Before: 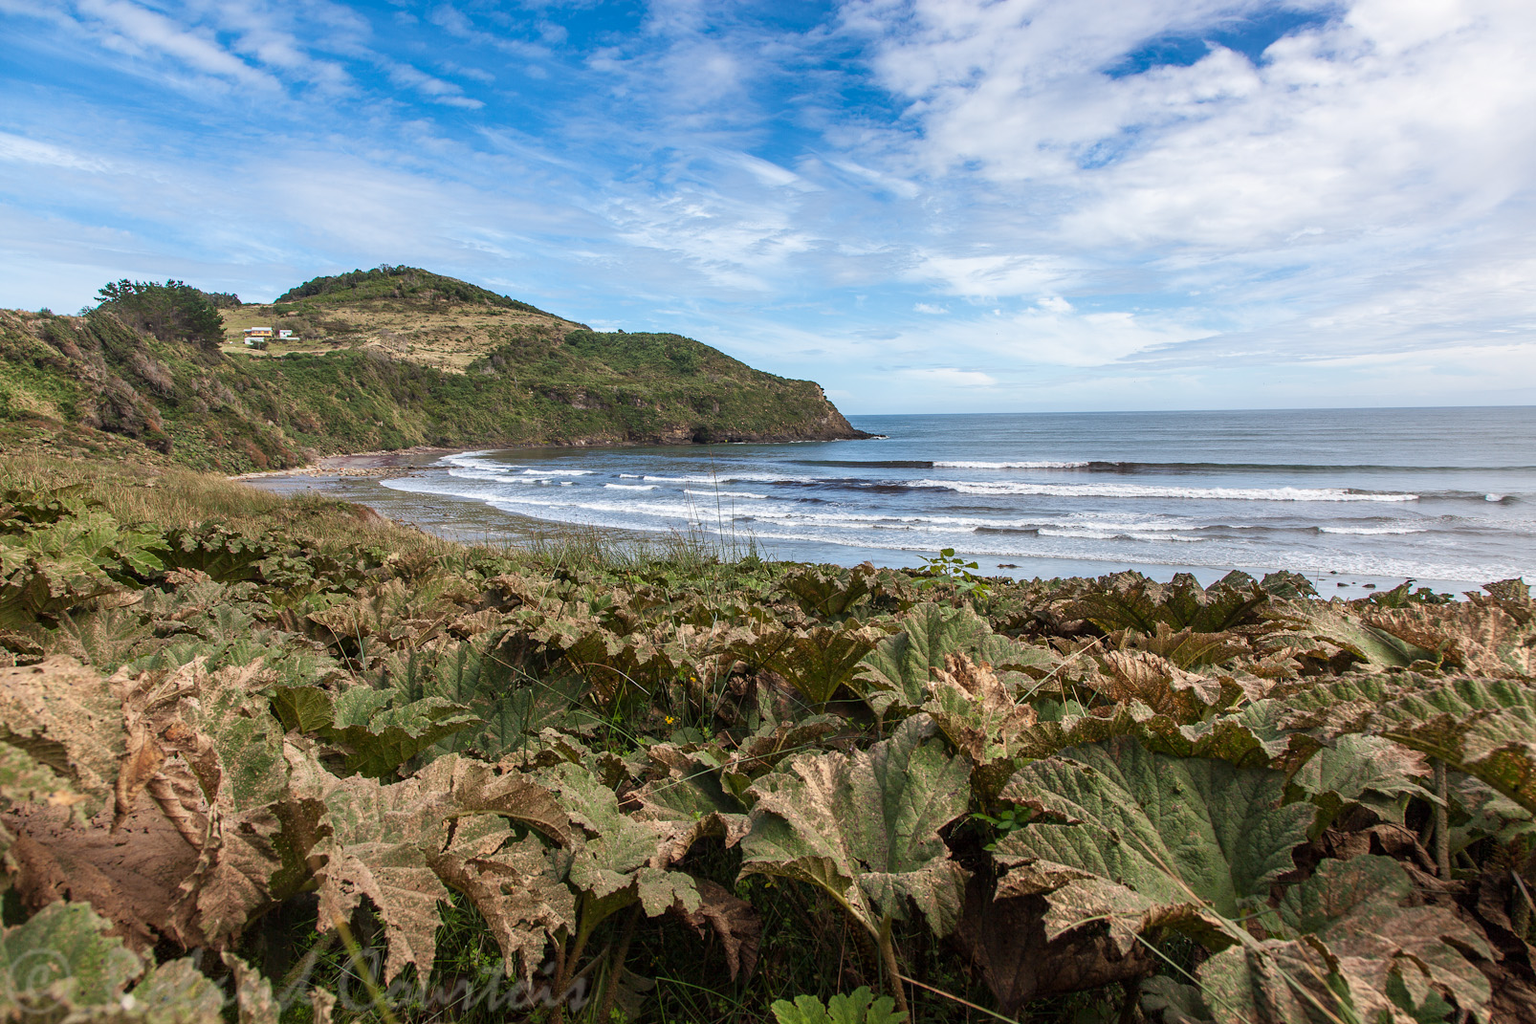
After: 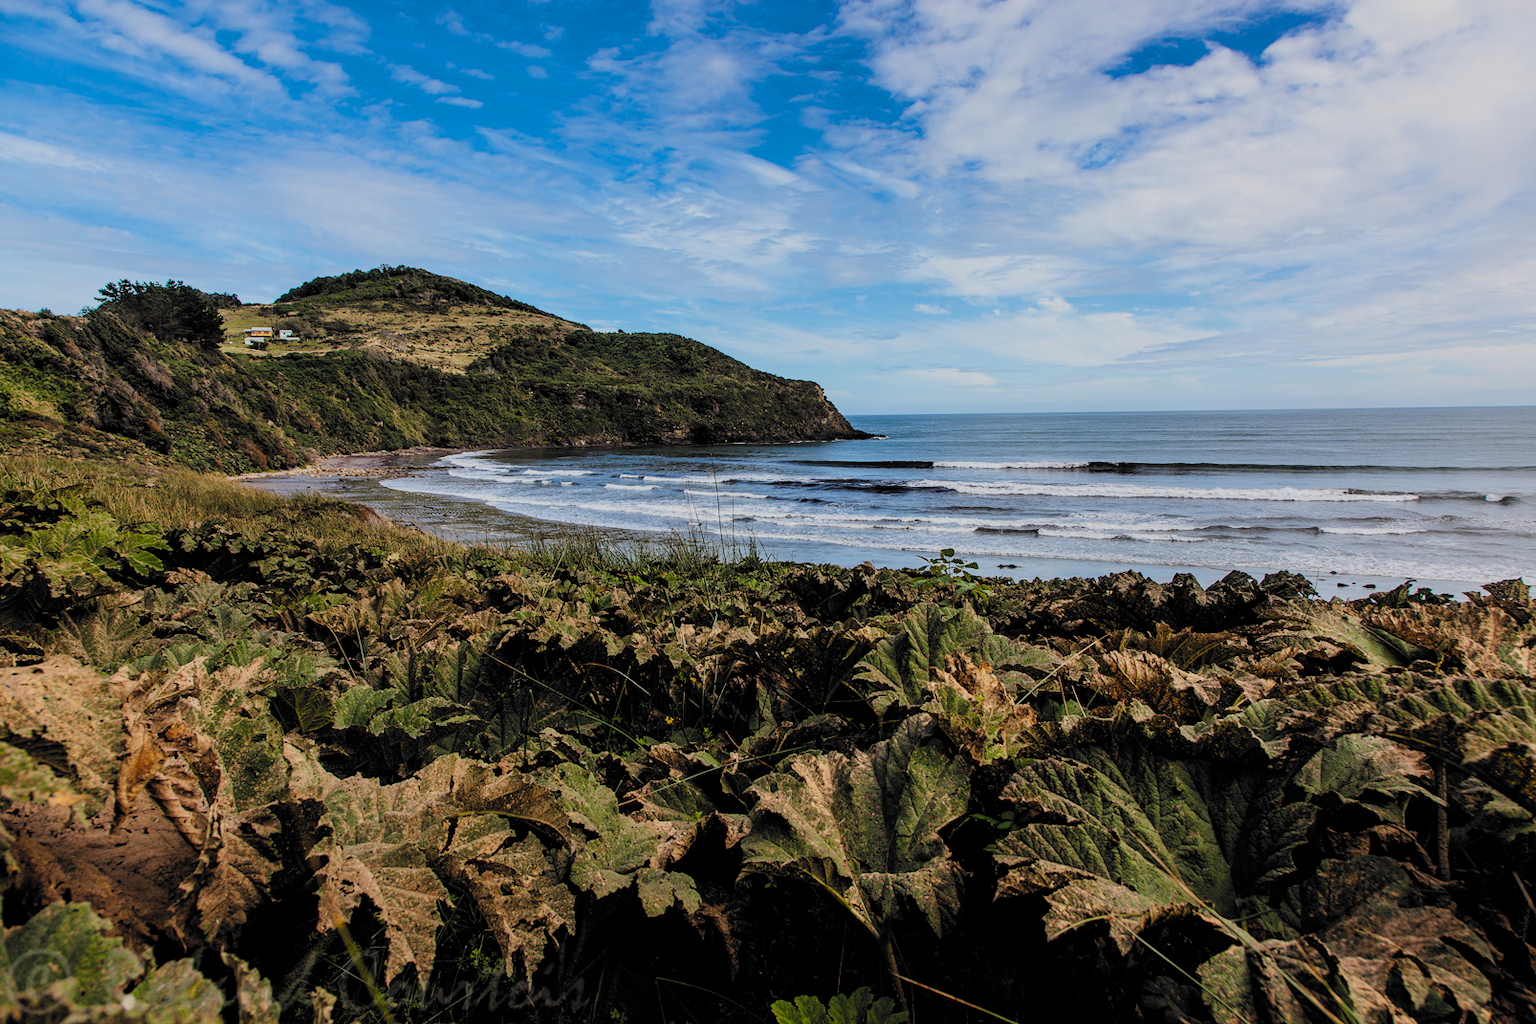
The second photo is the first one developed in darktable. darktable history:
filmic rgb: black relative exposure -5.14 EV, white relative exposure 3.95 EV, hardness 2.89, contrast 1.39, highlights saturation mix -29.76%, color science v6 (2022)
color balance rgb: perceptual saturation grading › global saturation 39.051%
exposure: exposure -0.547 EV, compensate highlight preservation false
